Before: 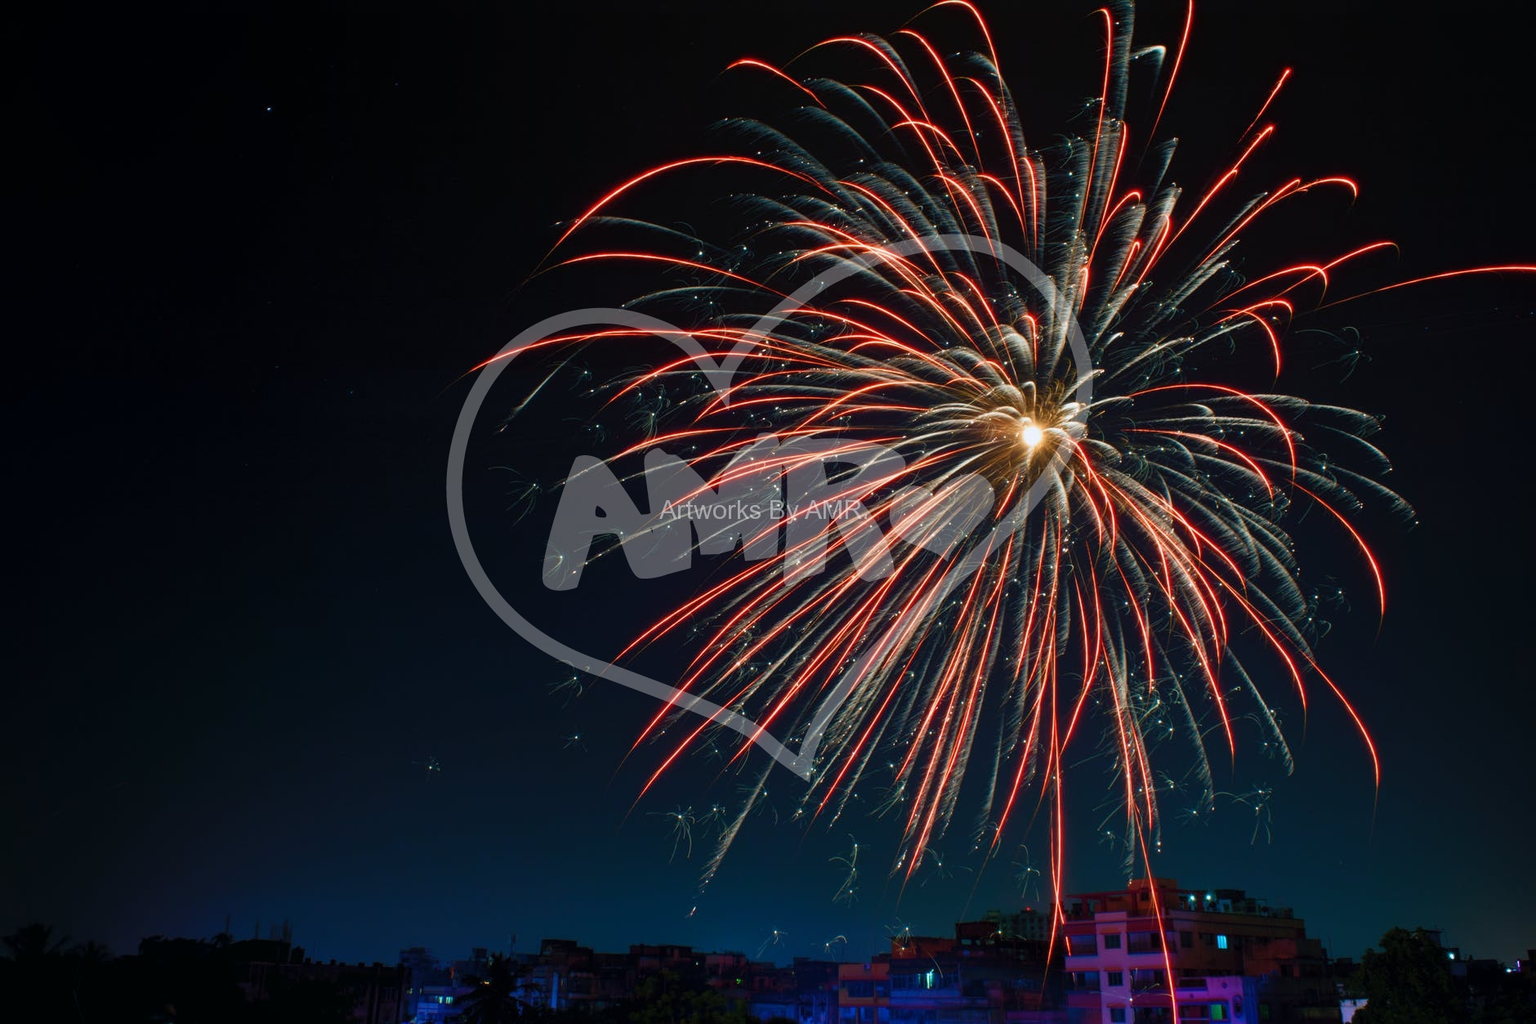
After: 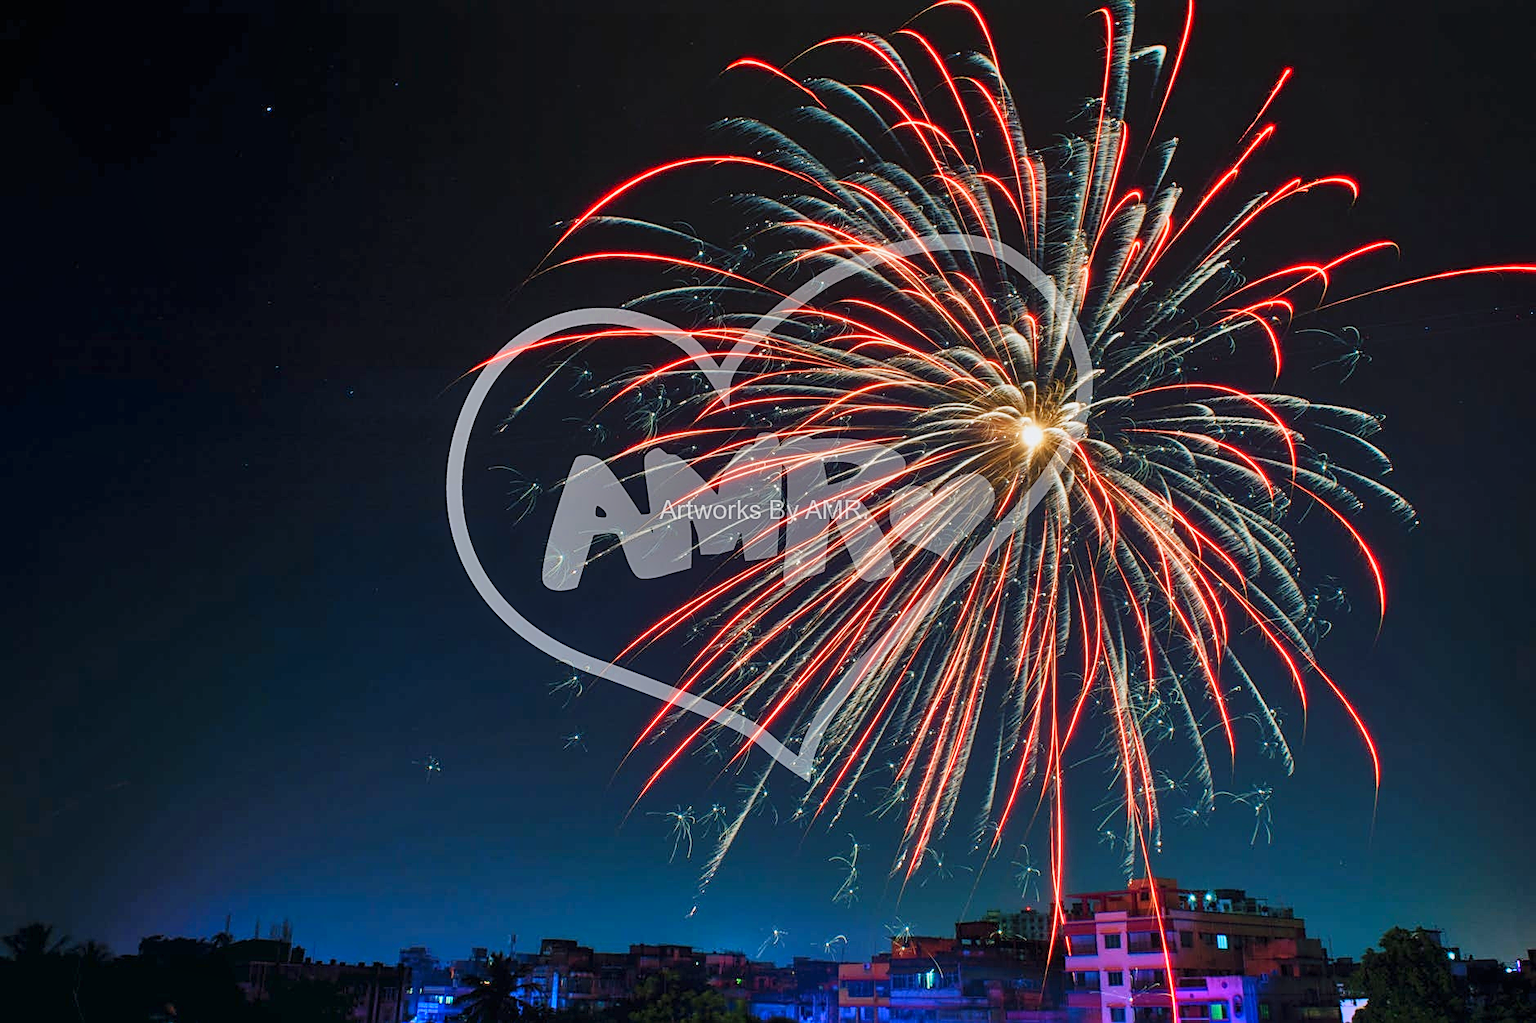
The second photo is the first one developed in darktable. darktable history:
base curve: curves: ch0 [(0, 0) (0.204, 0.334) (0.55, 0.733) (1, 1)], preserve colors none
sharpen: amount 0.49
shadows and highlights: low approximation 0.01, soften with gaussian
local contrast: detail 110%
